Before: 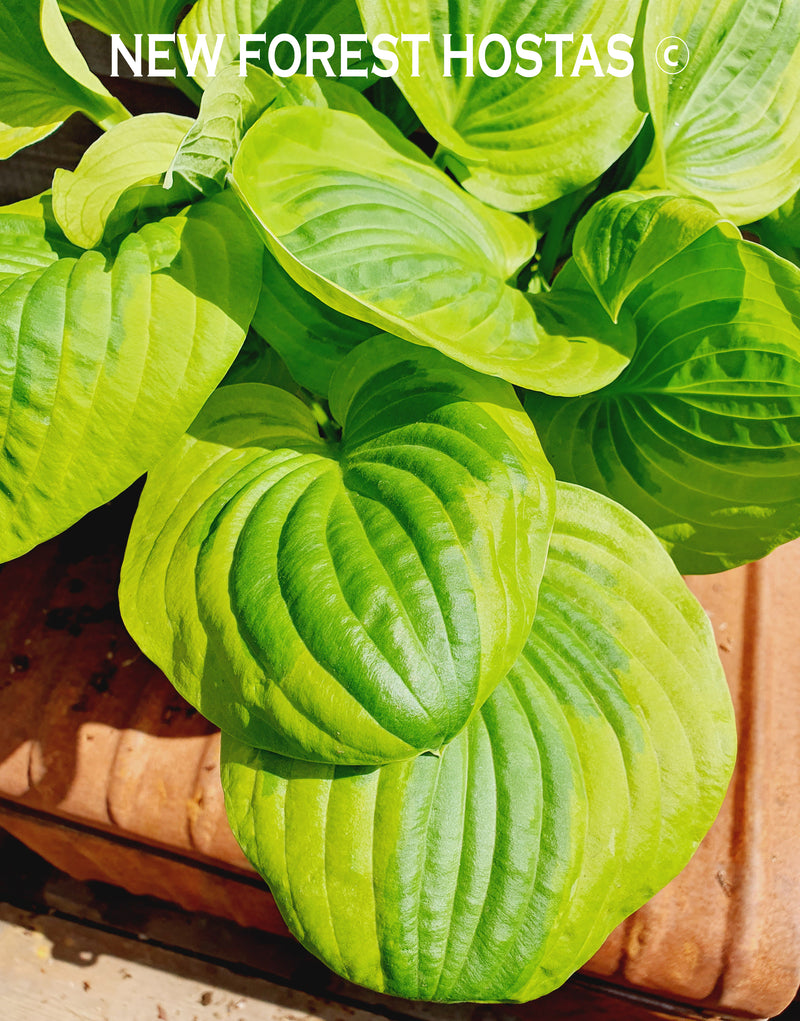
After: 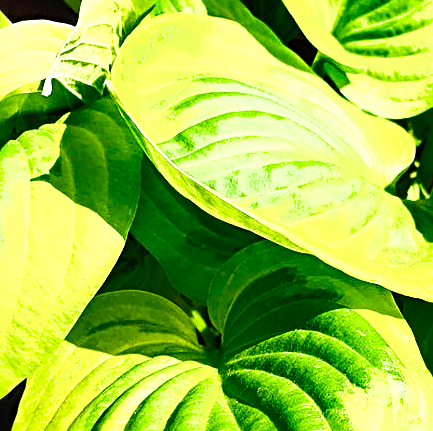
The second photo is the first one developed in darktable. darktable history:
contrast equalizer: octaves 7, y [[0.5 ×6], [0.5 ×6], [0.975, 0.964, 0.925, 0.865, 0.793, 0.721], [0 ×6], [0 ×6]], mix 0.586
tone equalizer: -8 EV -1.05 EV, -7 EV -0.975 EV, -6 EV -0.898 EV, -5 EV -0.568 EV, -3 EV 0.558 EV, -2 EV 0.868 EV, -1 EV 0.997 EV, +0 EV 1.07 EV
shadows and highlights: radius 106.67, shadows 23.79, highlights -57.93, low approximation 0.01, soften with gaussian
sharpen: radius 3.126
haze removal: strength -0.057, compatibility mode true, adaptive false
crop: left 15.191%, top 9.153%, right 30.662%, bottom 48.589%
